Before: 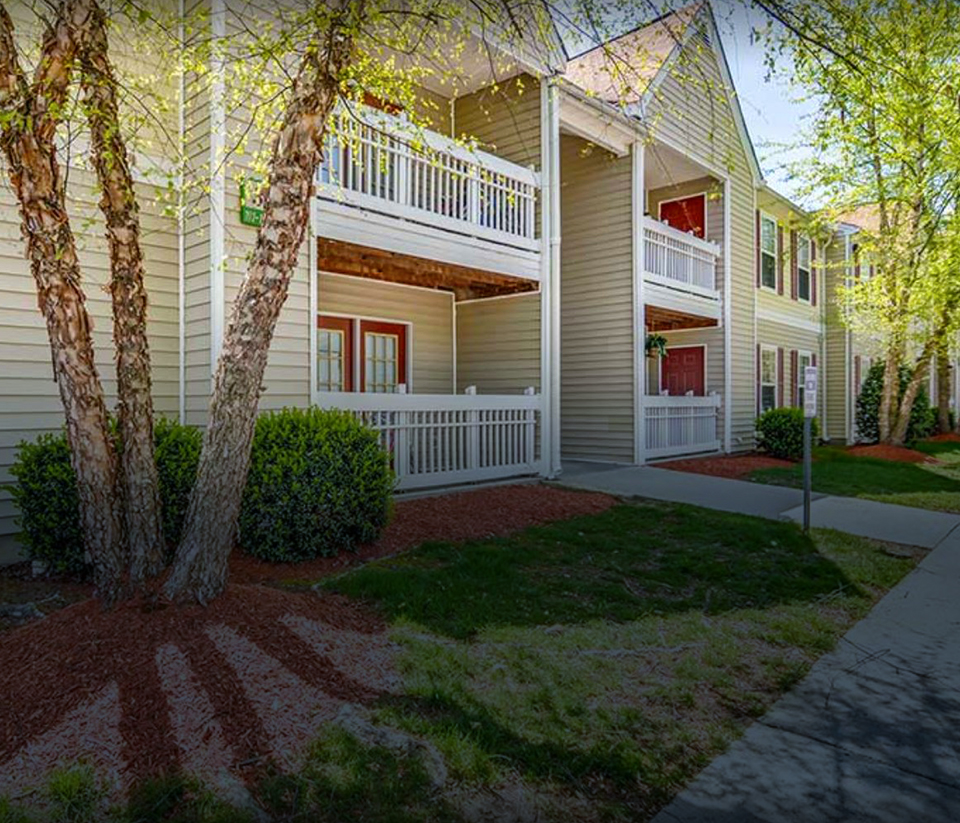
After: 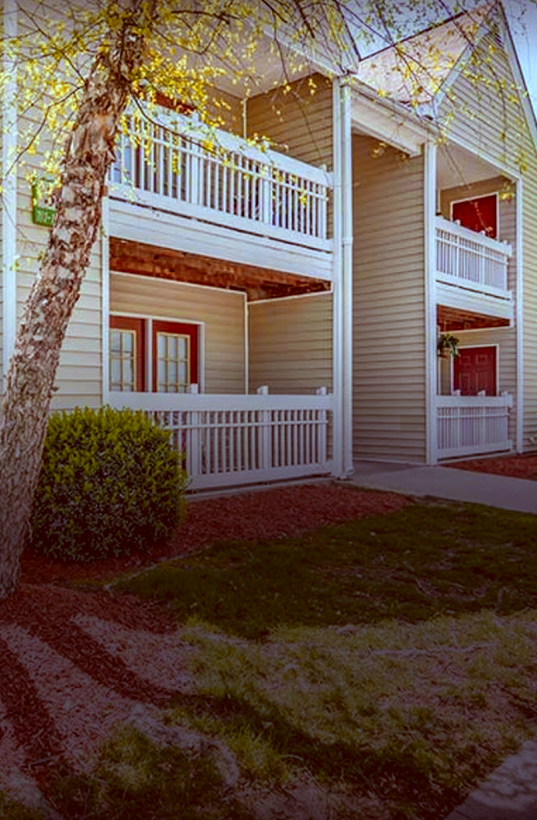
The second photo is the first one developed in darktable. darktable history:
color zones: curves: ch1 [(0, 0.455) (0.063, 0.455) (0.286, 0.495) (0.429, 0.5) (0.571, 0.5) (0.714, 0.5) (0.857, 0.5) (1, 0.455)]; ch2 [(0, 0.532) (0.063, 0.521) (0.233, 0.447) (0.429, 0.489) (0.571, 0.5) (0.714, 0.5) (0.857, 0.5) (1, 0.532)]
white balance: red 0.931, blue 1.11
crop: left 21.674%, right 22.086%
color correction: highlights a* -7.23, highlights b* -0.161, shadows a* 20.08, shadows b* 11.73
